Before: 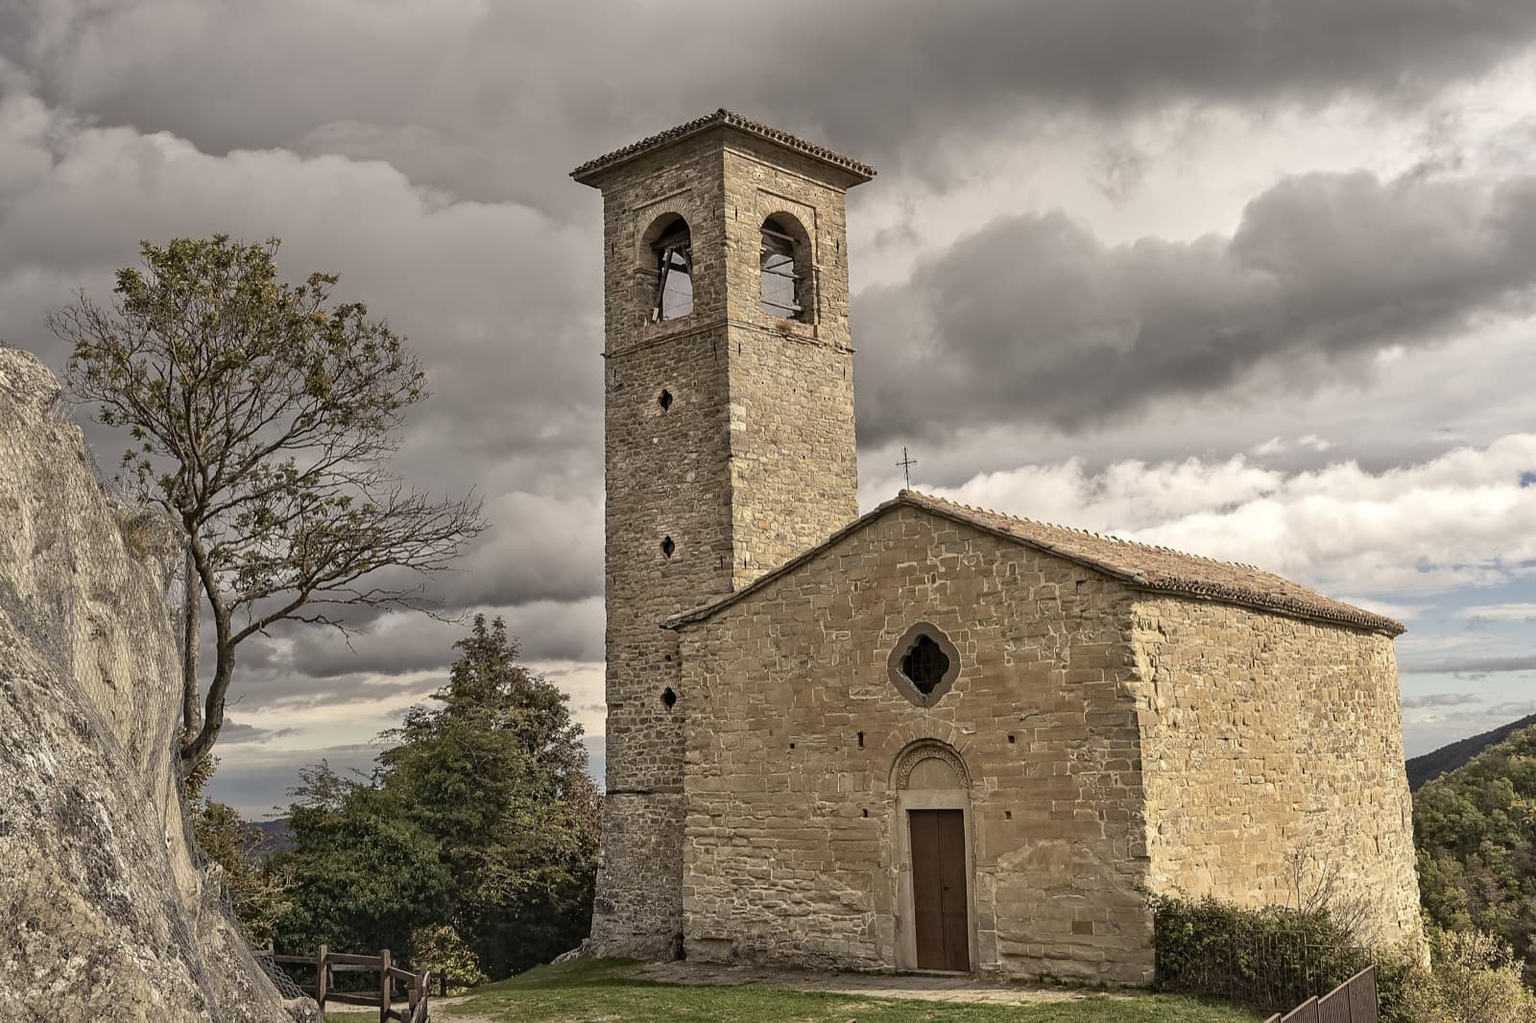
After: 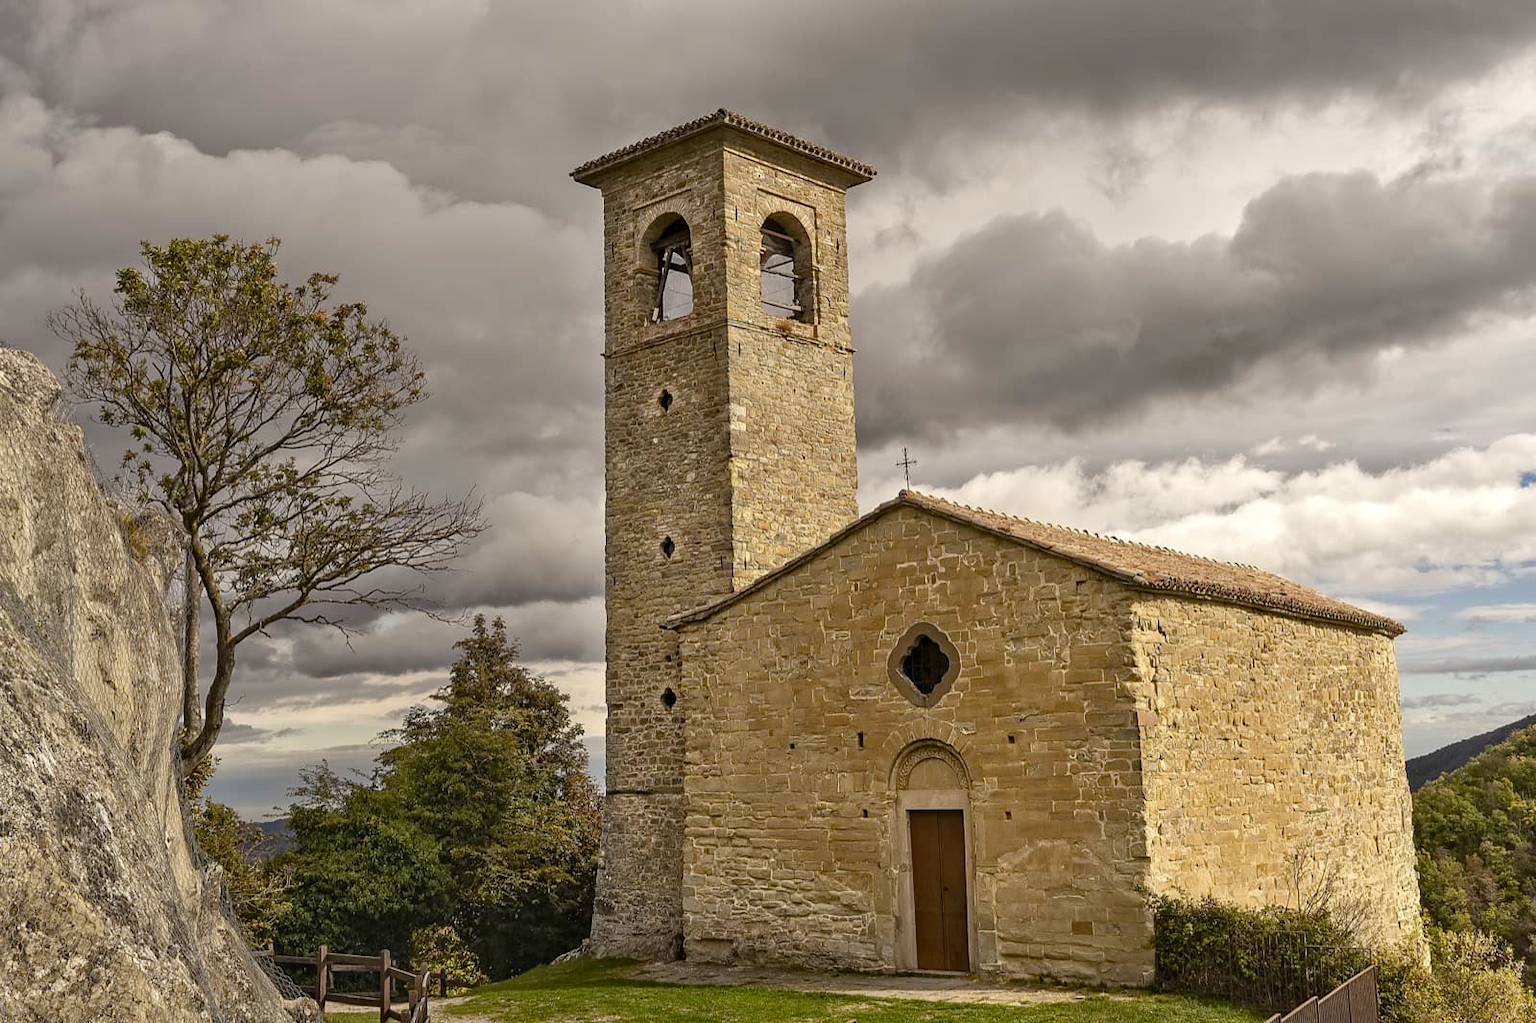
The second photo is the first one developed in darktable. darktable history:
color balance rgb: power › hue 315.83°, linear chroma grading › global chroma 14.604%, perceptual saturation grading › global saturation 27.609%, perceptual saturation grading › highlights -25.252%, perceptual saturation grading › shadows 25.721%, global vibrance 8.181%
